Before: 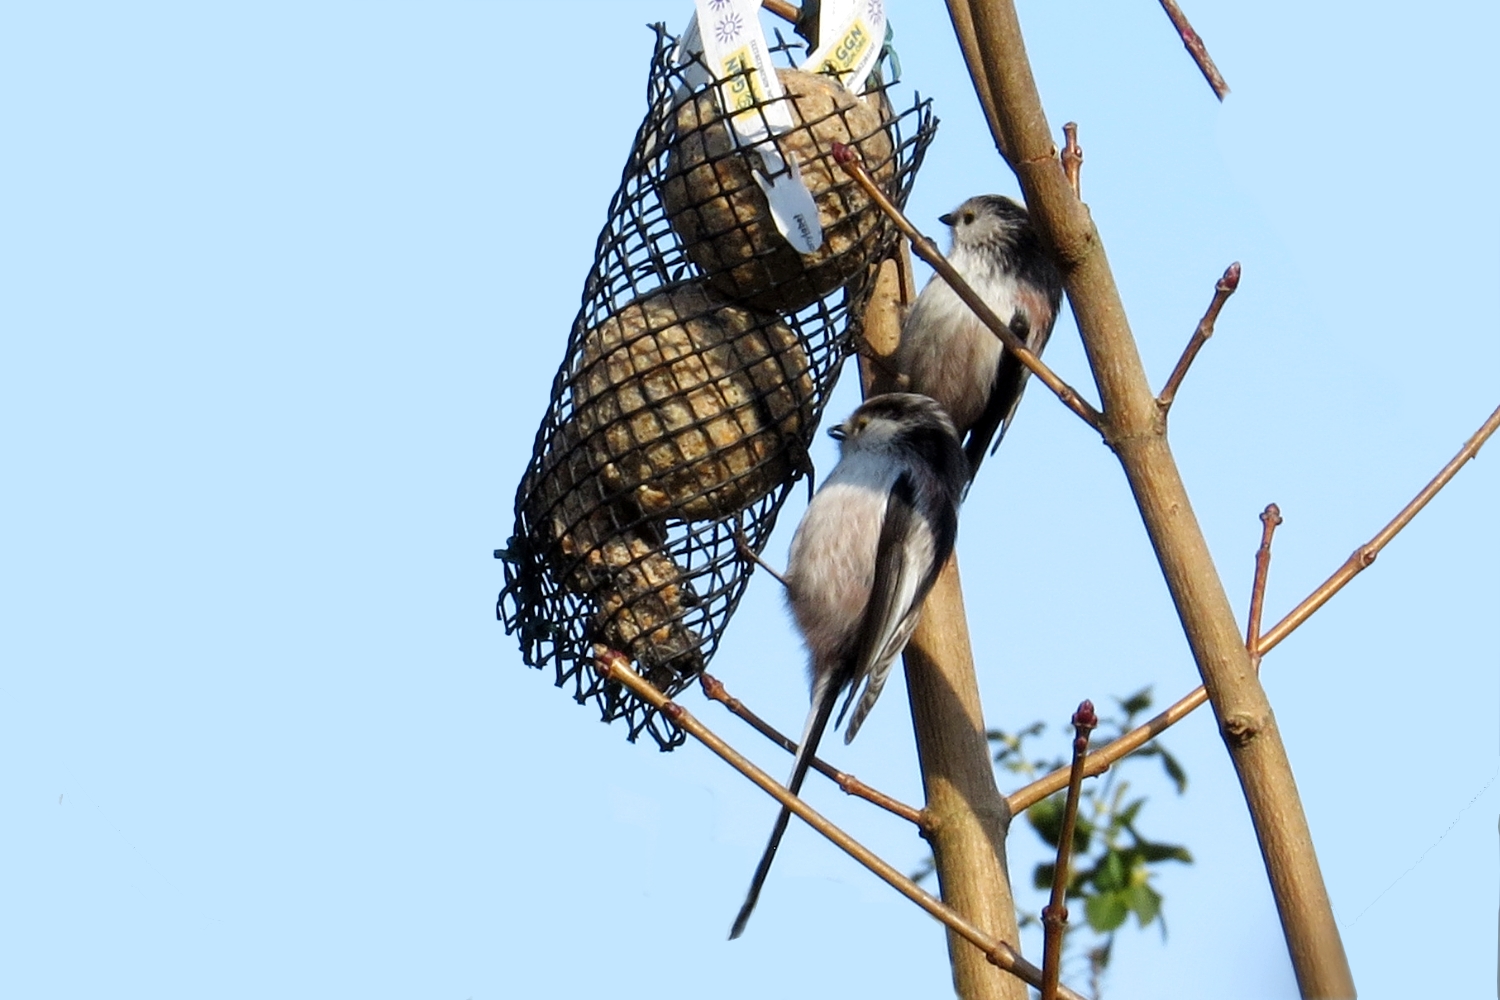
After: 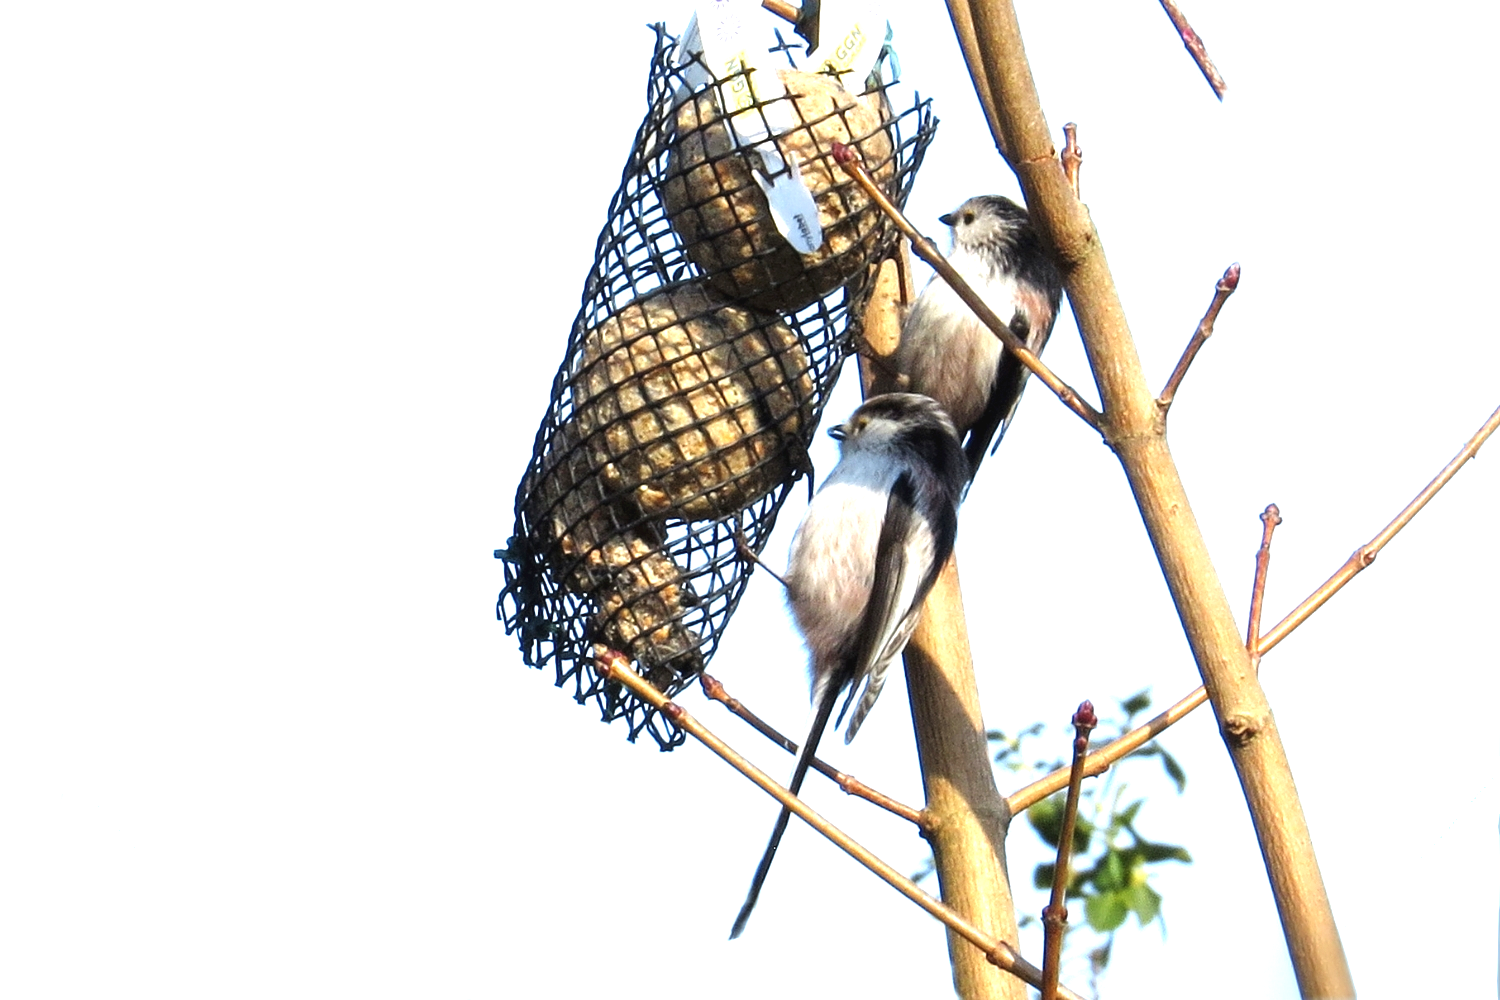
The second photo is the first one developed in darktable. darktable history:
exposure: black level correction -0.002, exposure 1.112 EV, compensate exposure bias true, compensate highlight preservation false
